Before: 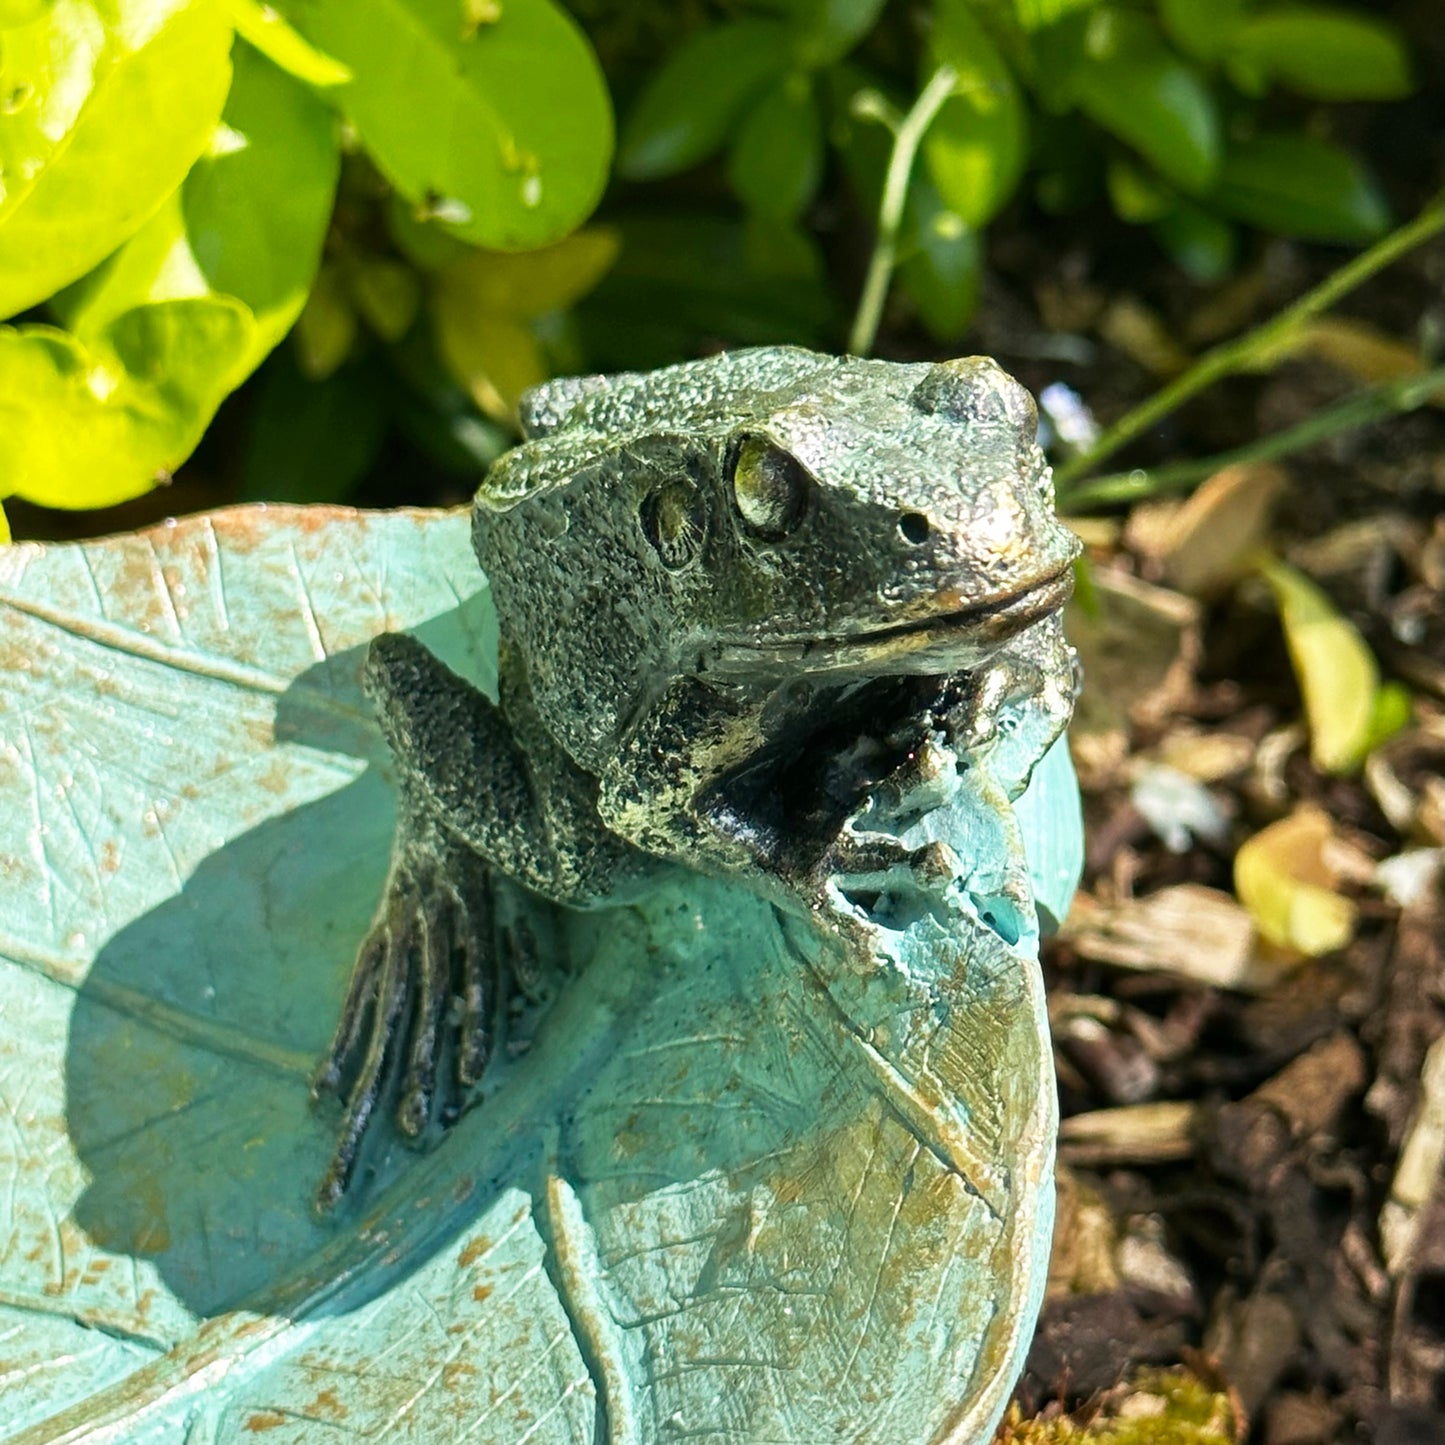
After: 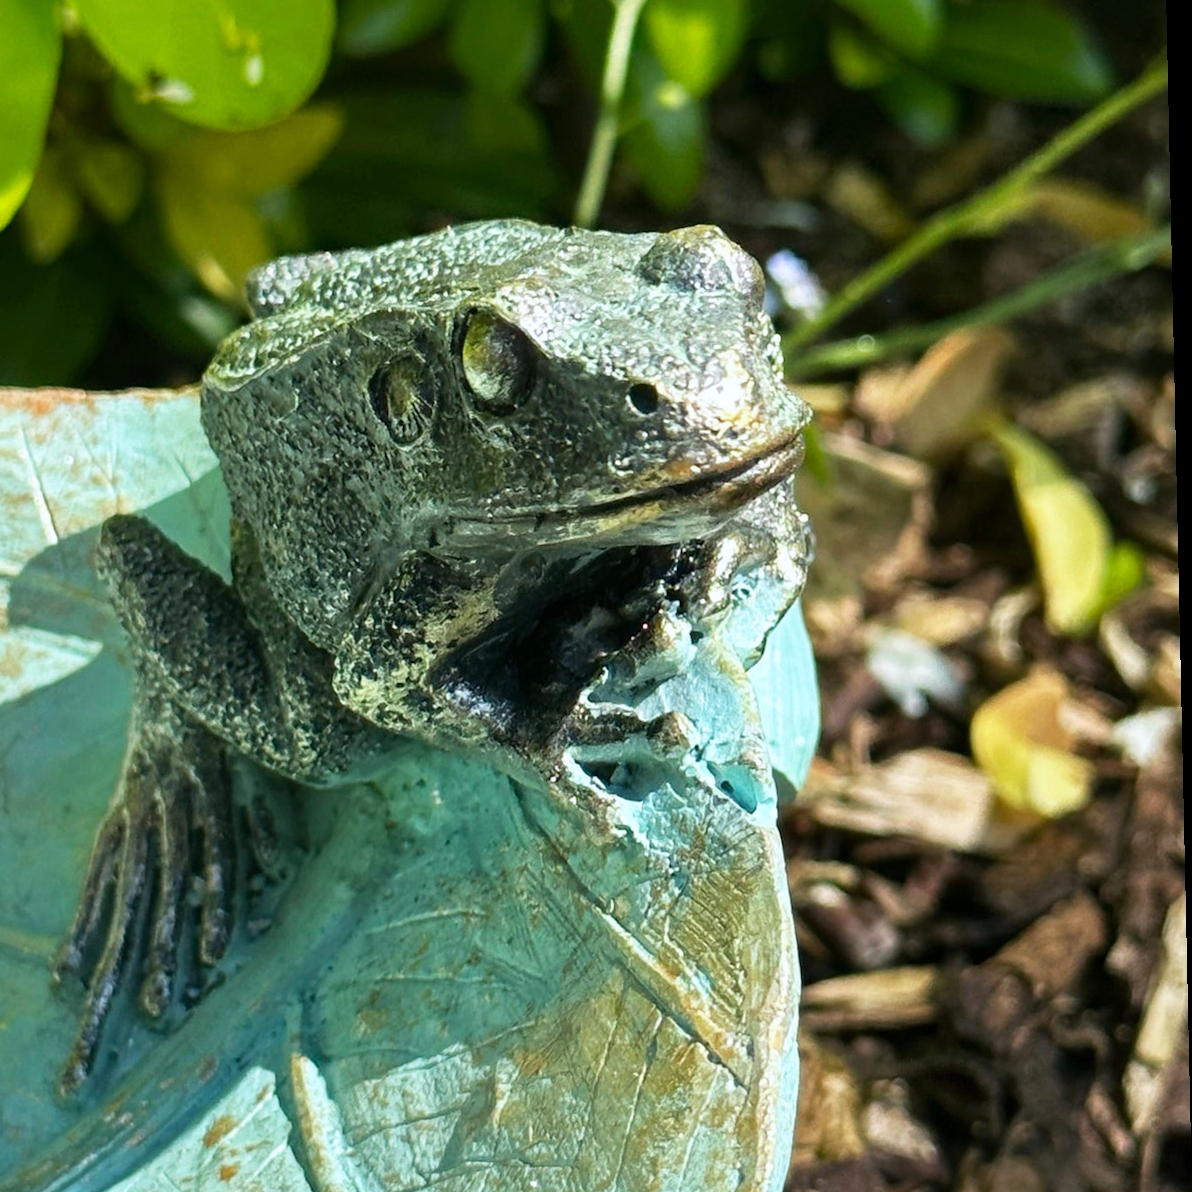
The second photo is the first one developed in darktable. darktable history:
crop: left 19.159%, top 9.58%, bottom 9.58%
rotate and perspective: rotation -1.24°, automatic cropping off
white balance: red 0.976, blue 1.04
